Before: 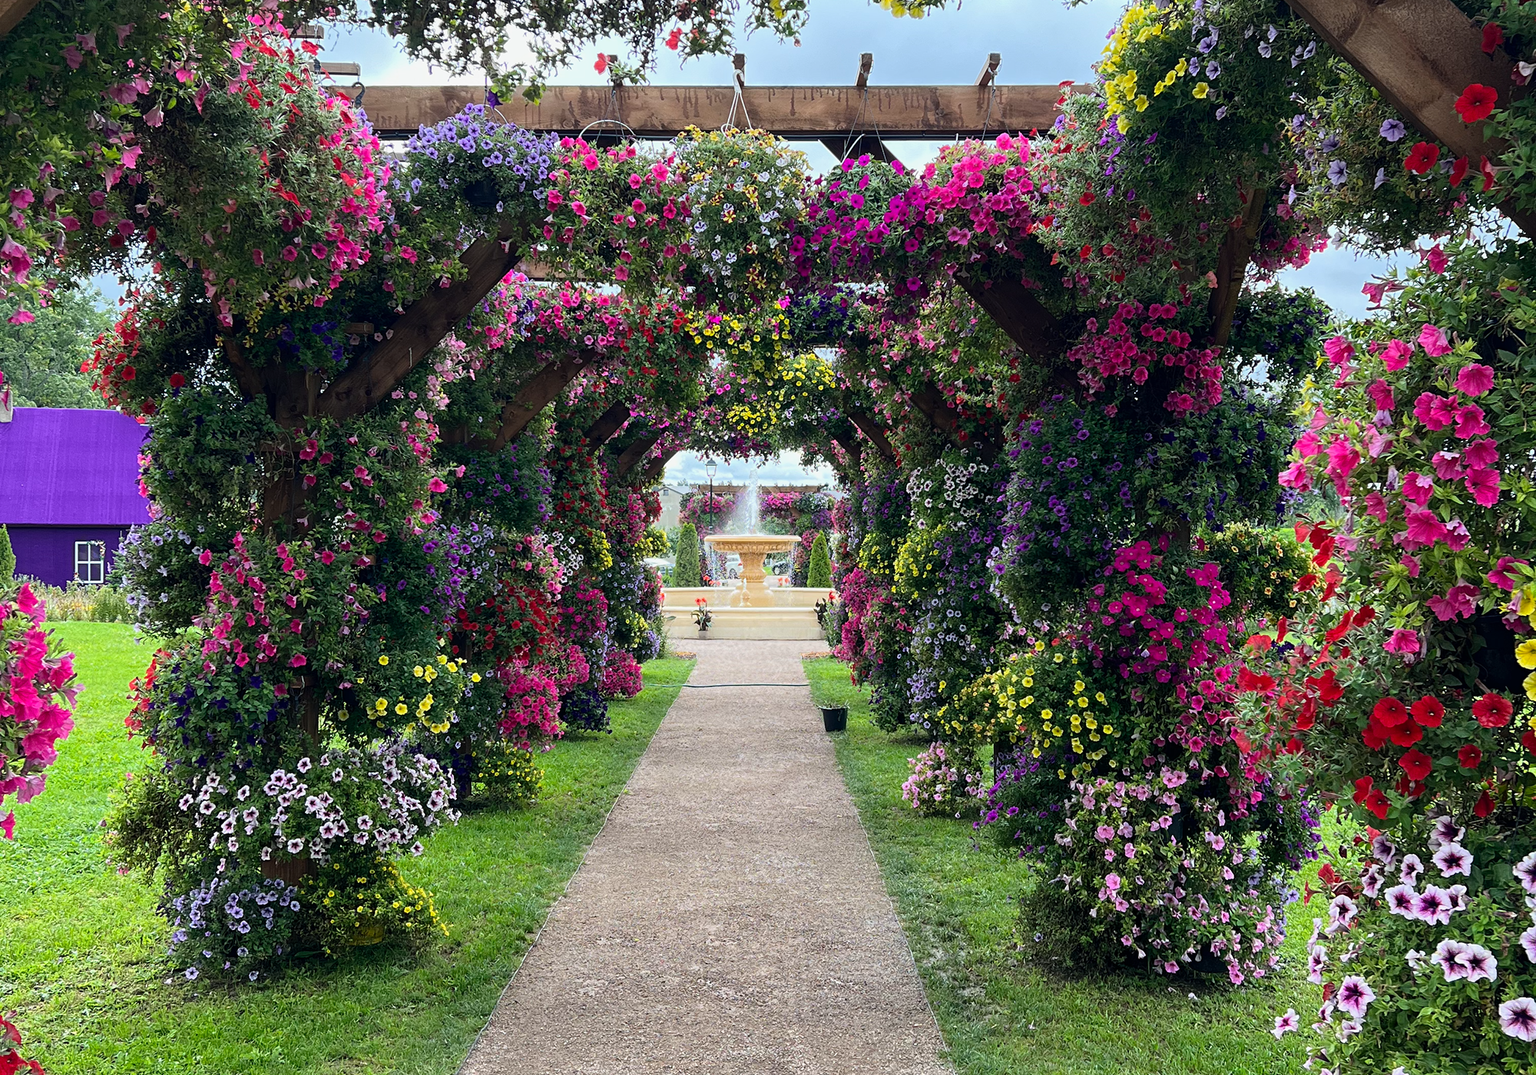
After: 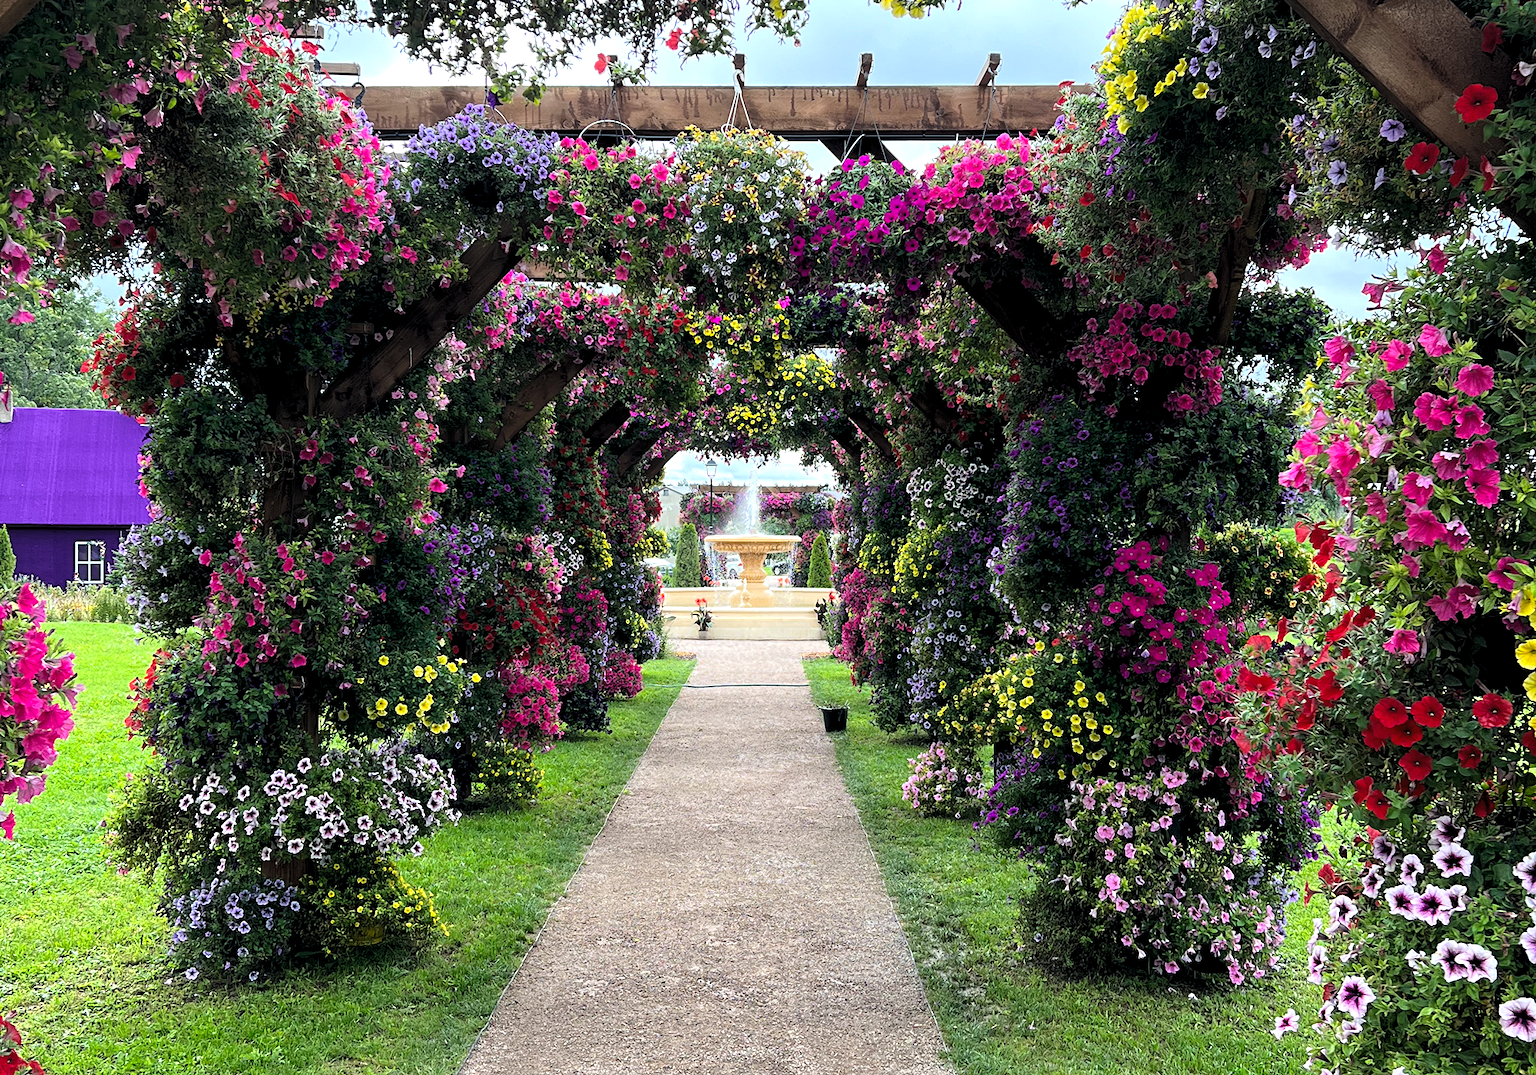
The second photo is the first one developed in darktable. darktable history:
levels: levels [0.055, 0.477, 0.9]
